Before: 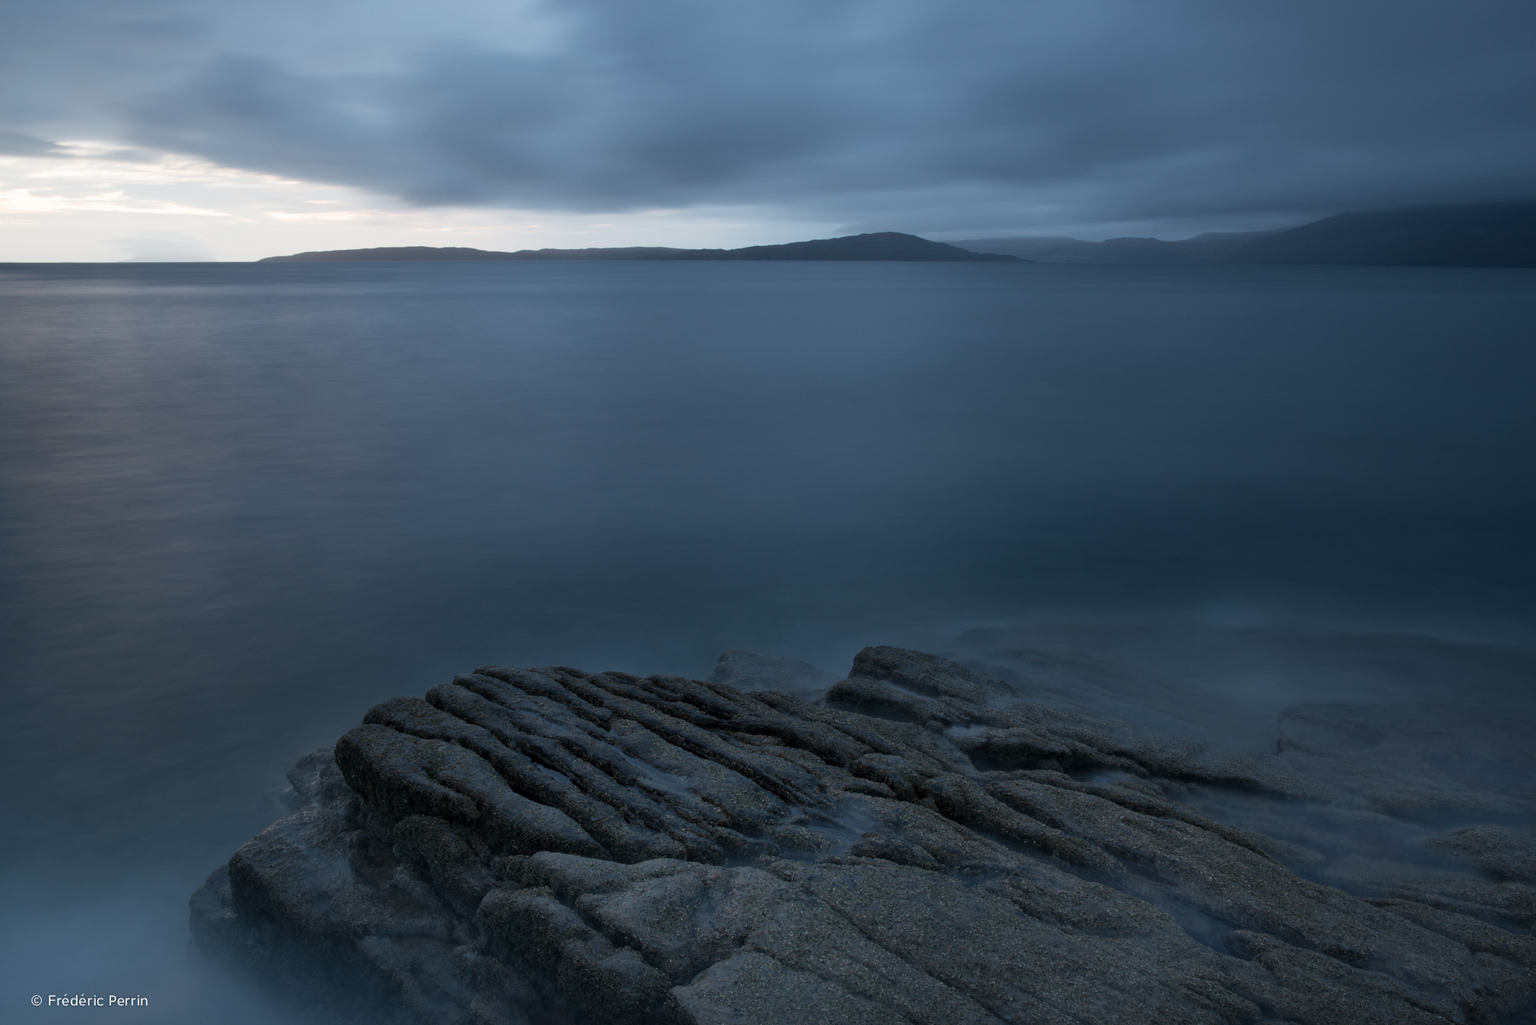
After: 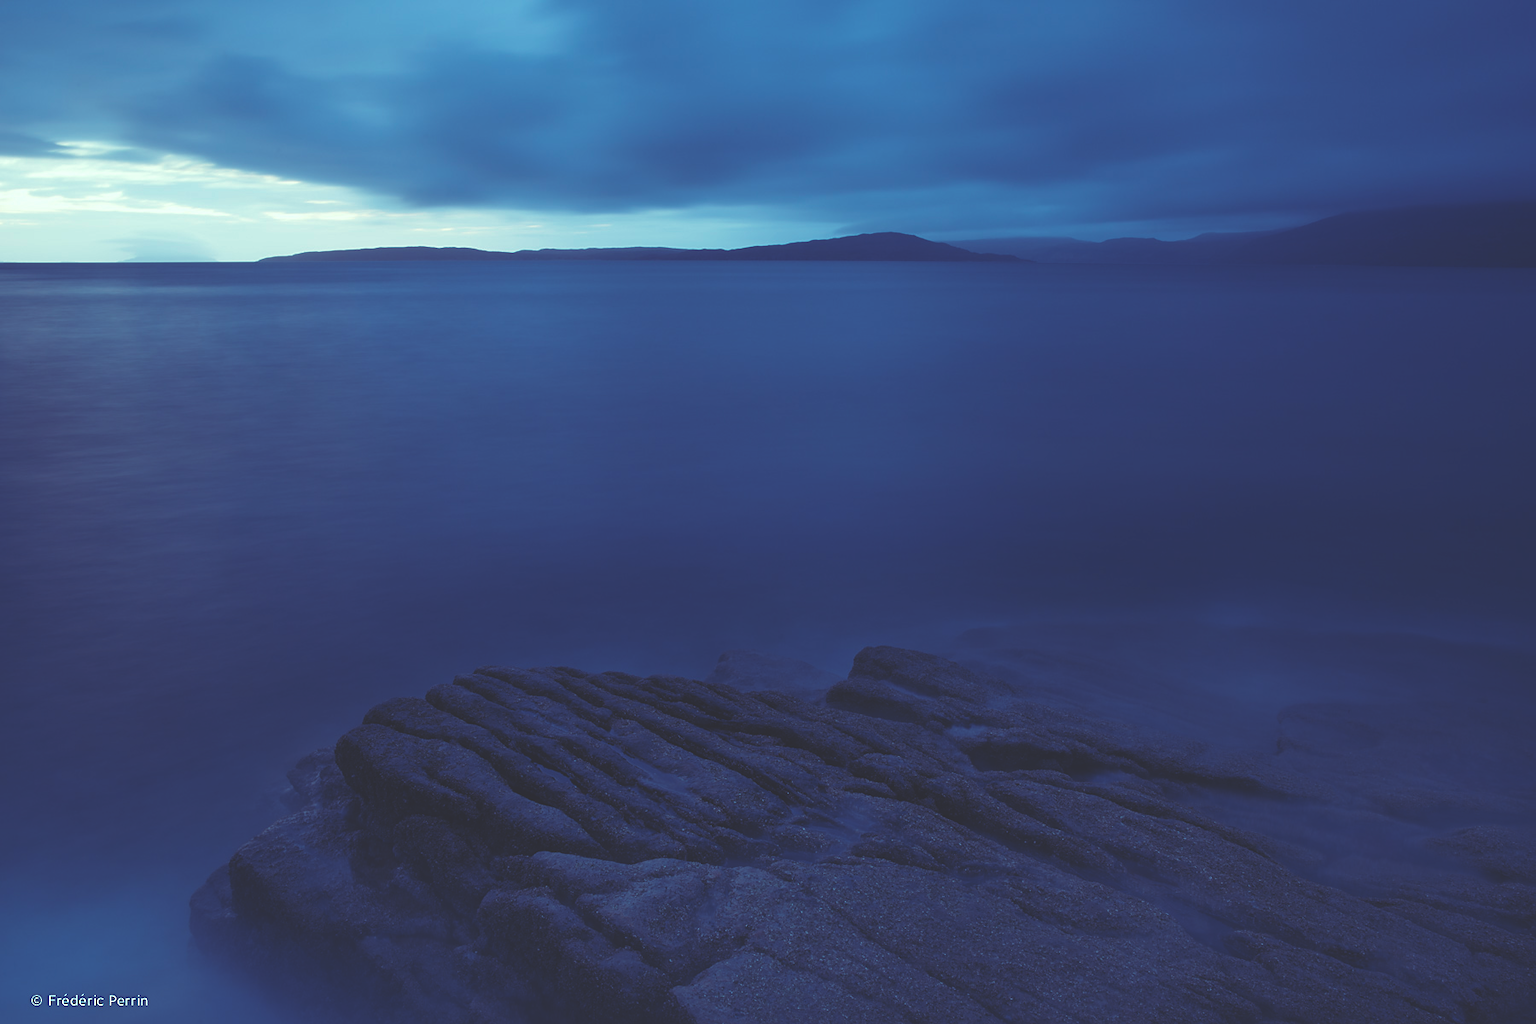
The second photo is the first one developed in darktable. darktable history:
sharpen: radius 1.559, amount 0.373, threshold 1.271
rgb curve: curves: ch0 [(0, 0.186) (0.314, 0.284) (0.576, 0.466) (0.805, 0.691) (0.936, 0.886)]; ch1 [(0, 0.186) (0.314, 0.284) (0.581, 0.534) (0.771, 0.746) (0.936, 0.958)]; ch2 [(0, 0.216) (0.275, 0.39) (1, 1)], mode RGB, independent channels, compensate middle gray true, preserve colors none
